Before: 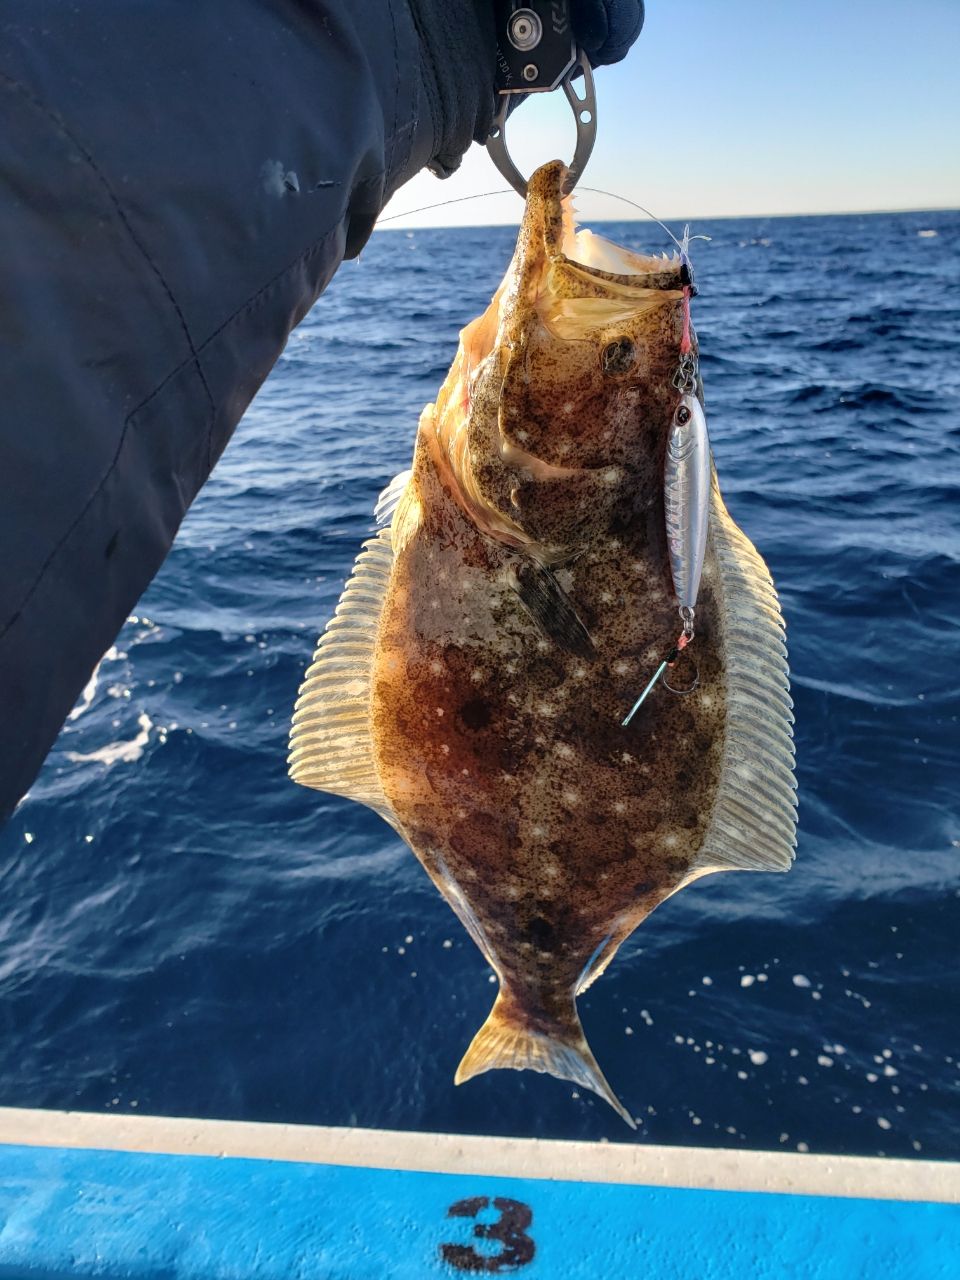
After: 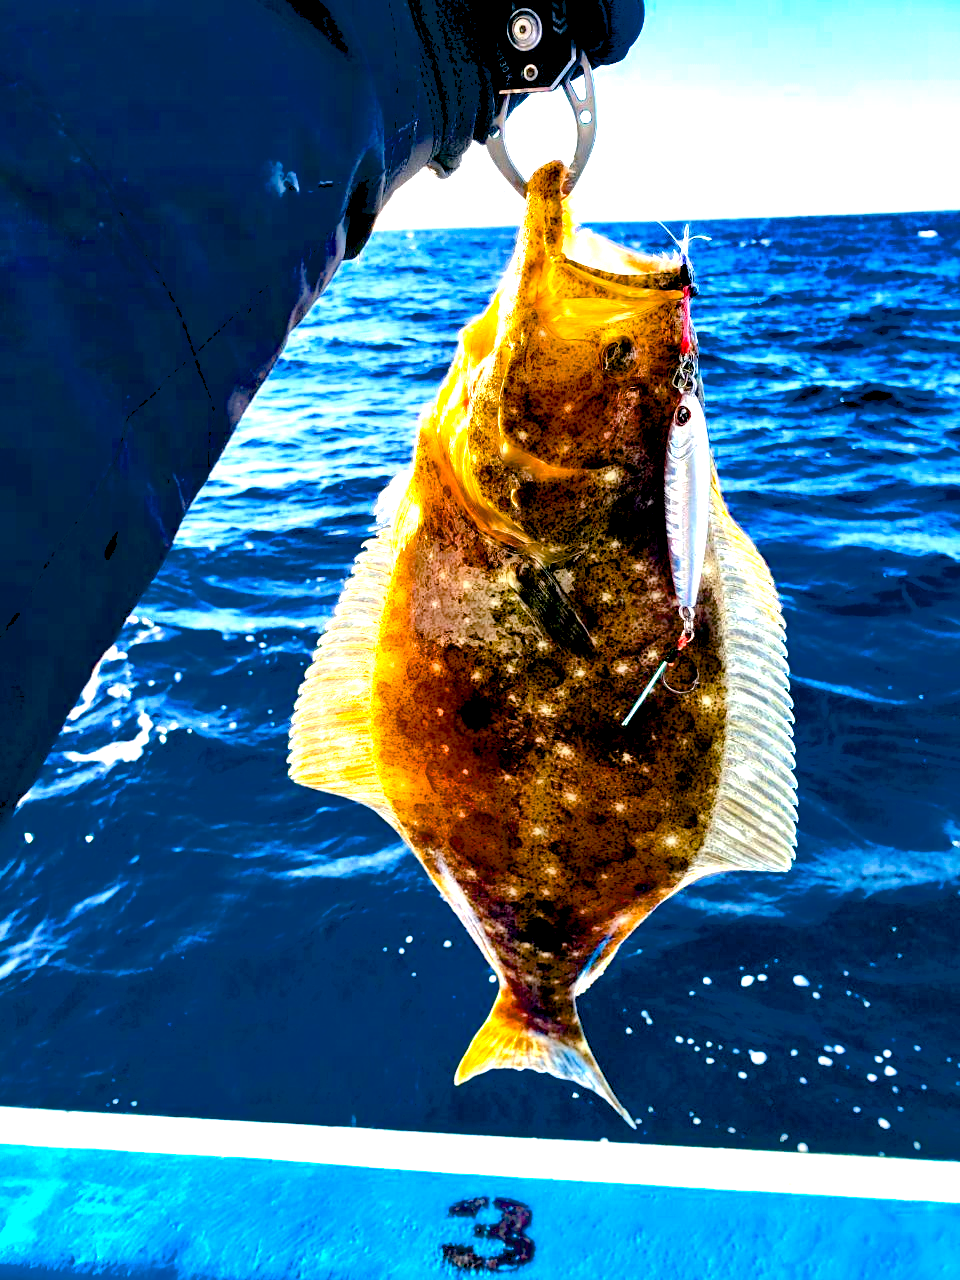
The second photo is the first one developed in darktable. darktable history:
color balance rgb: global offset › luminance -0.341%, global offset › chroma 0.117%, global offset › hue 166.54°, linear chroma grading › global chroma 14.744%, perceptual saturation grading › global saturation 36.599%, perceptual saturation grading › shadows 35.776%, saturation formula JzAzBz (2021)
exposure: black level correction 0.015, exposure 1.769 EV, compensate exposure bias true, compensate highlight preservation false
